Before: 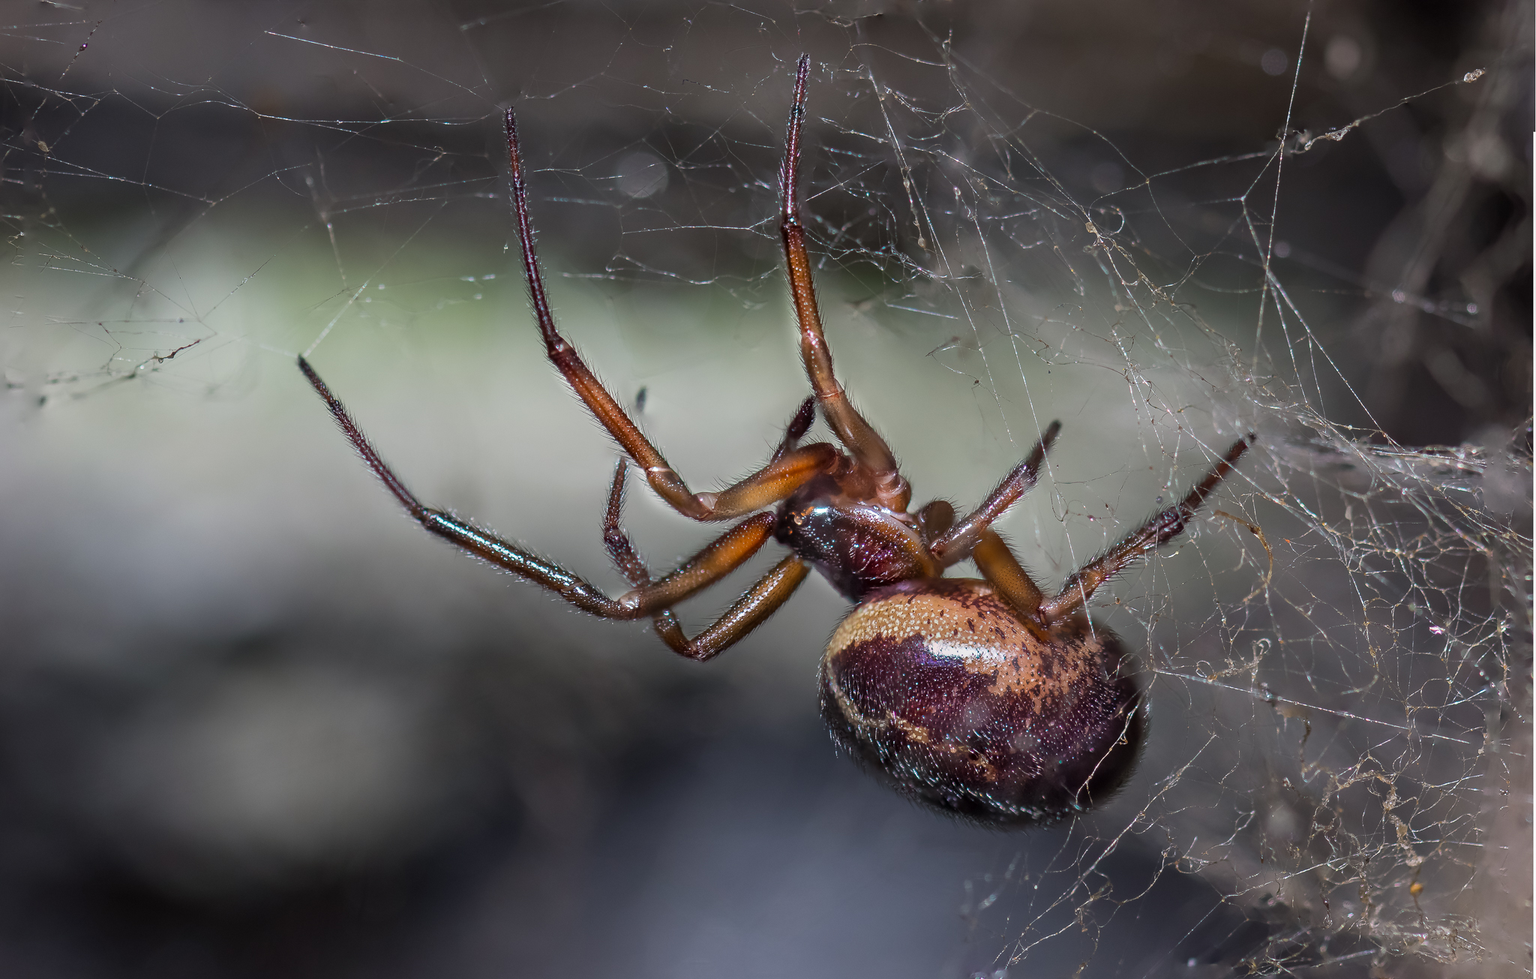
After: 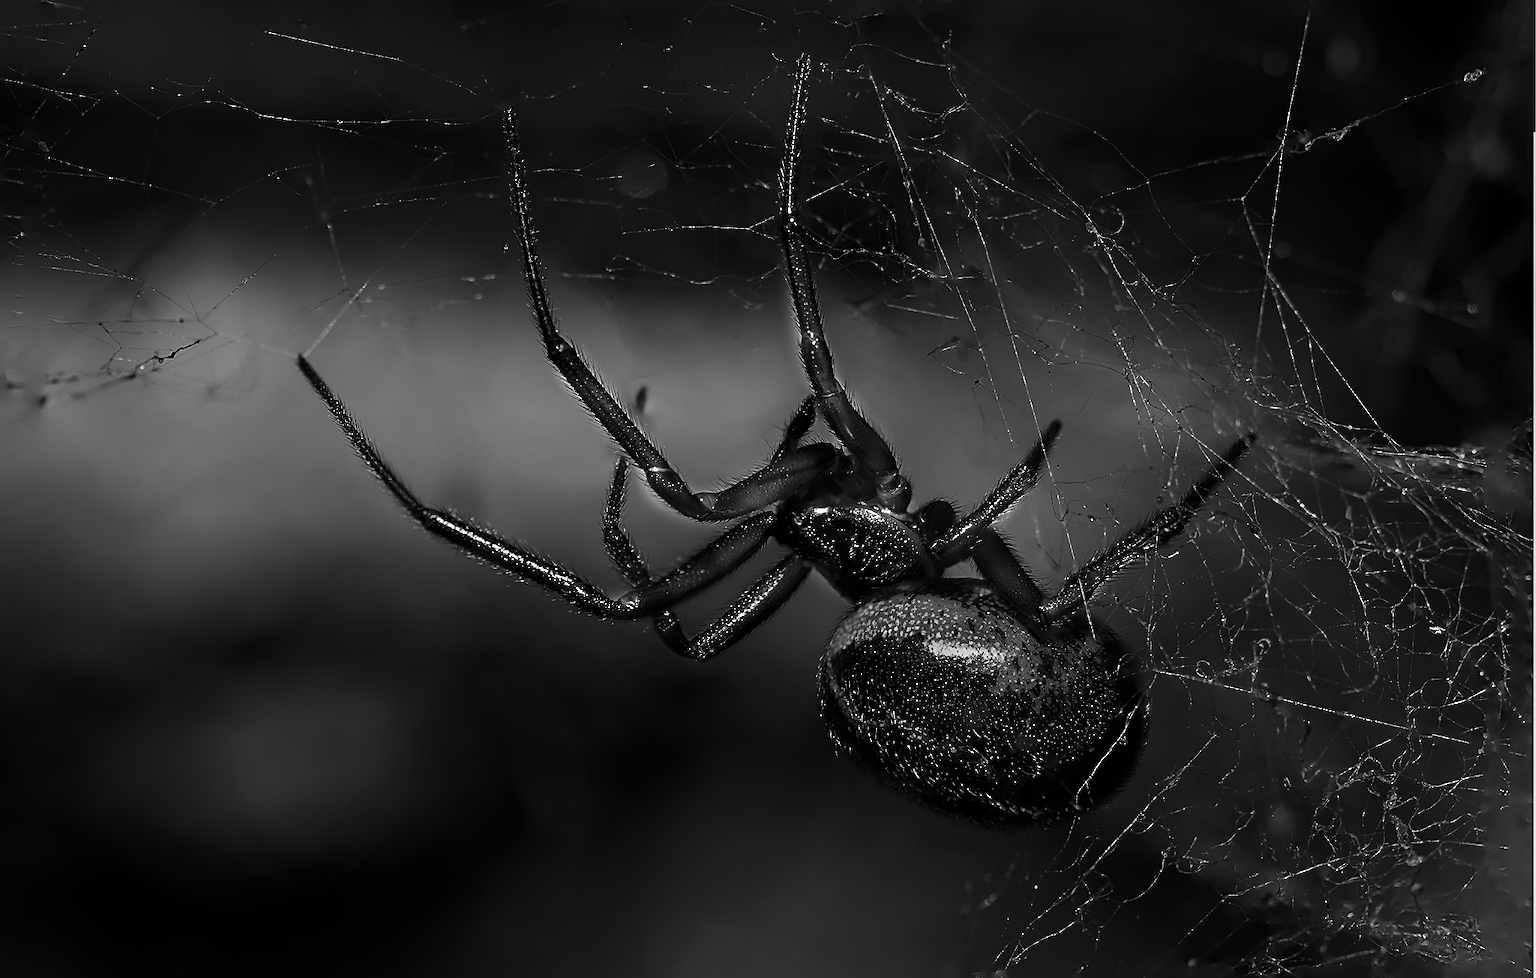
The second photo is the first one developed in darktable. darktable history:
white balance: red 0.926, green 1.003, blue 1.133
sharpen: on, module defaults
contrast brightness saturation: contrast -0.03, brightness -0.59, saturation -1
